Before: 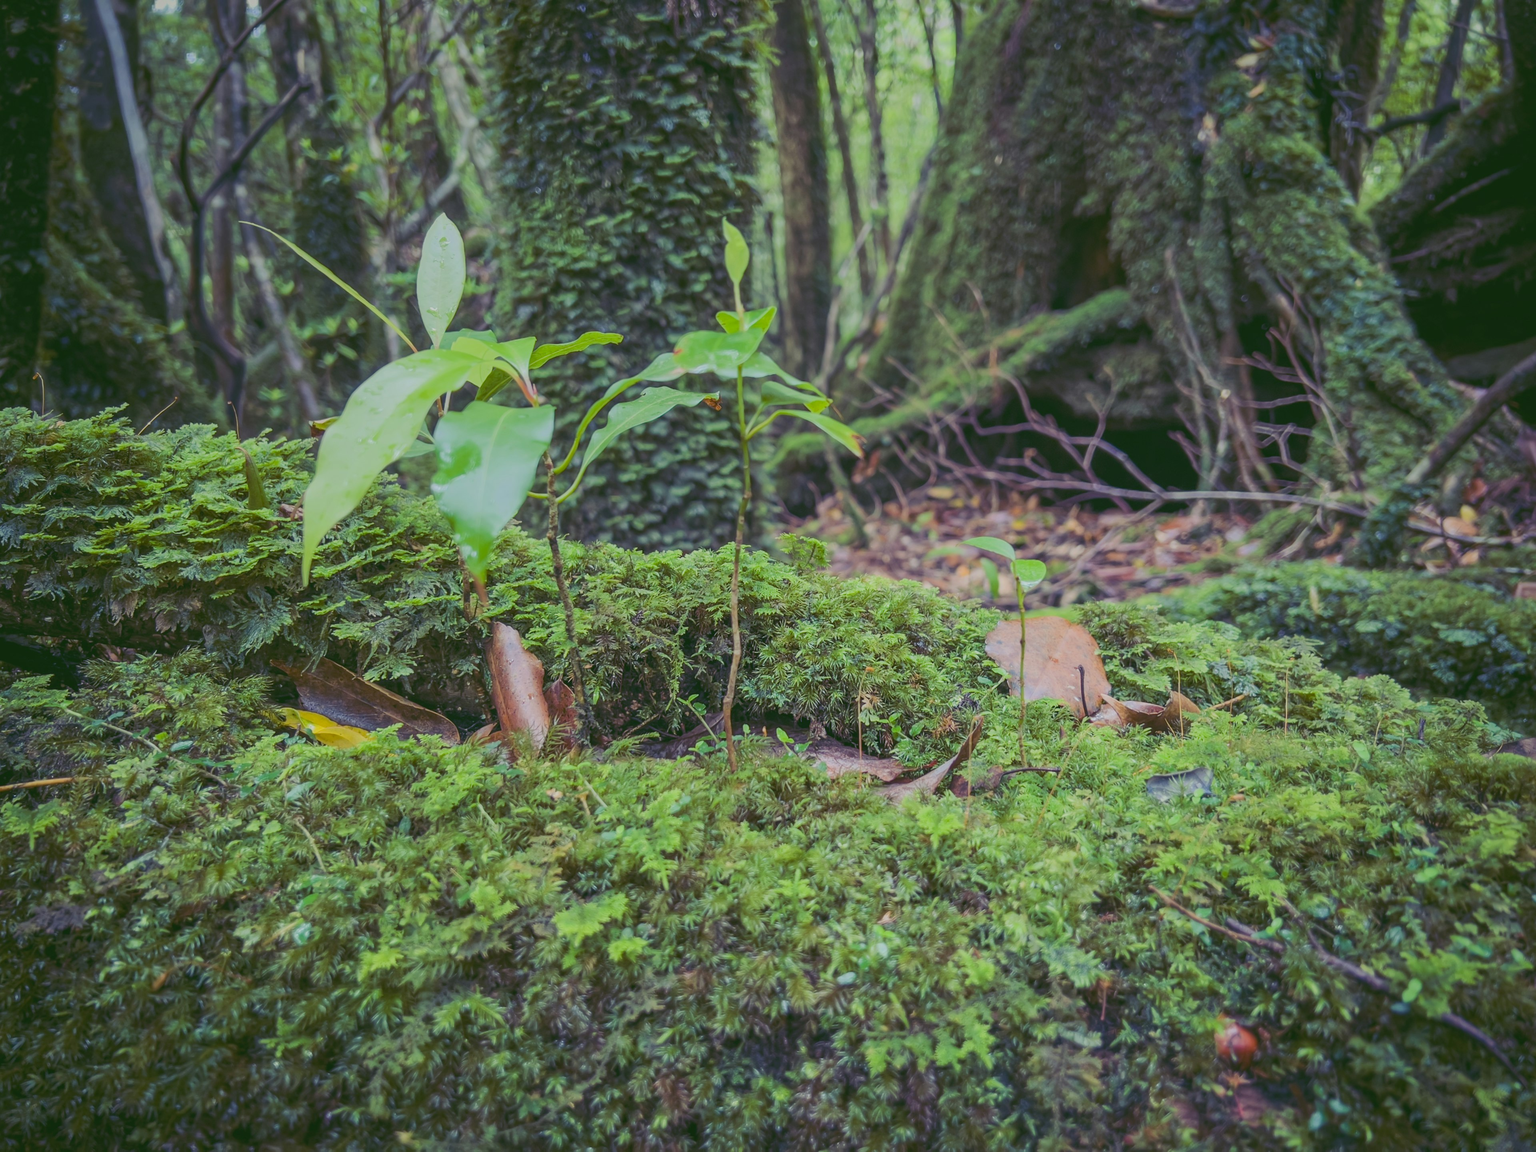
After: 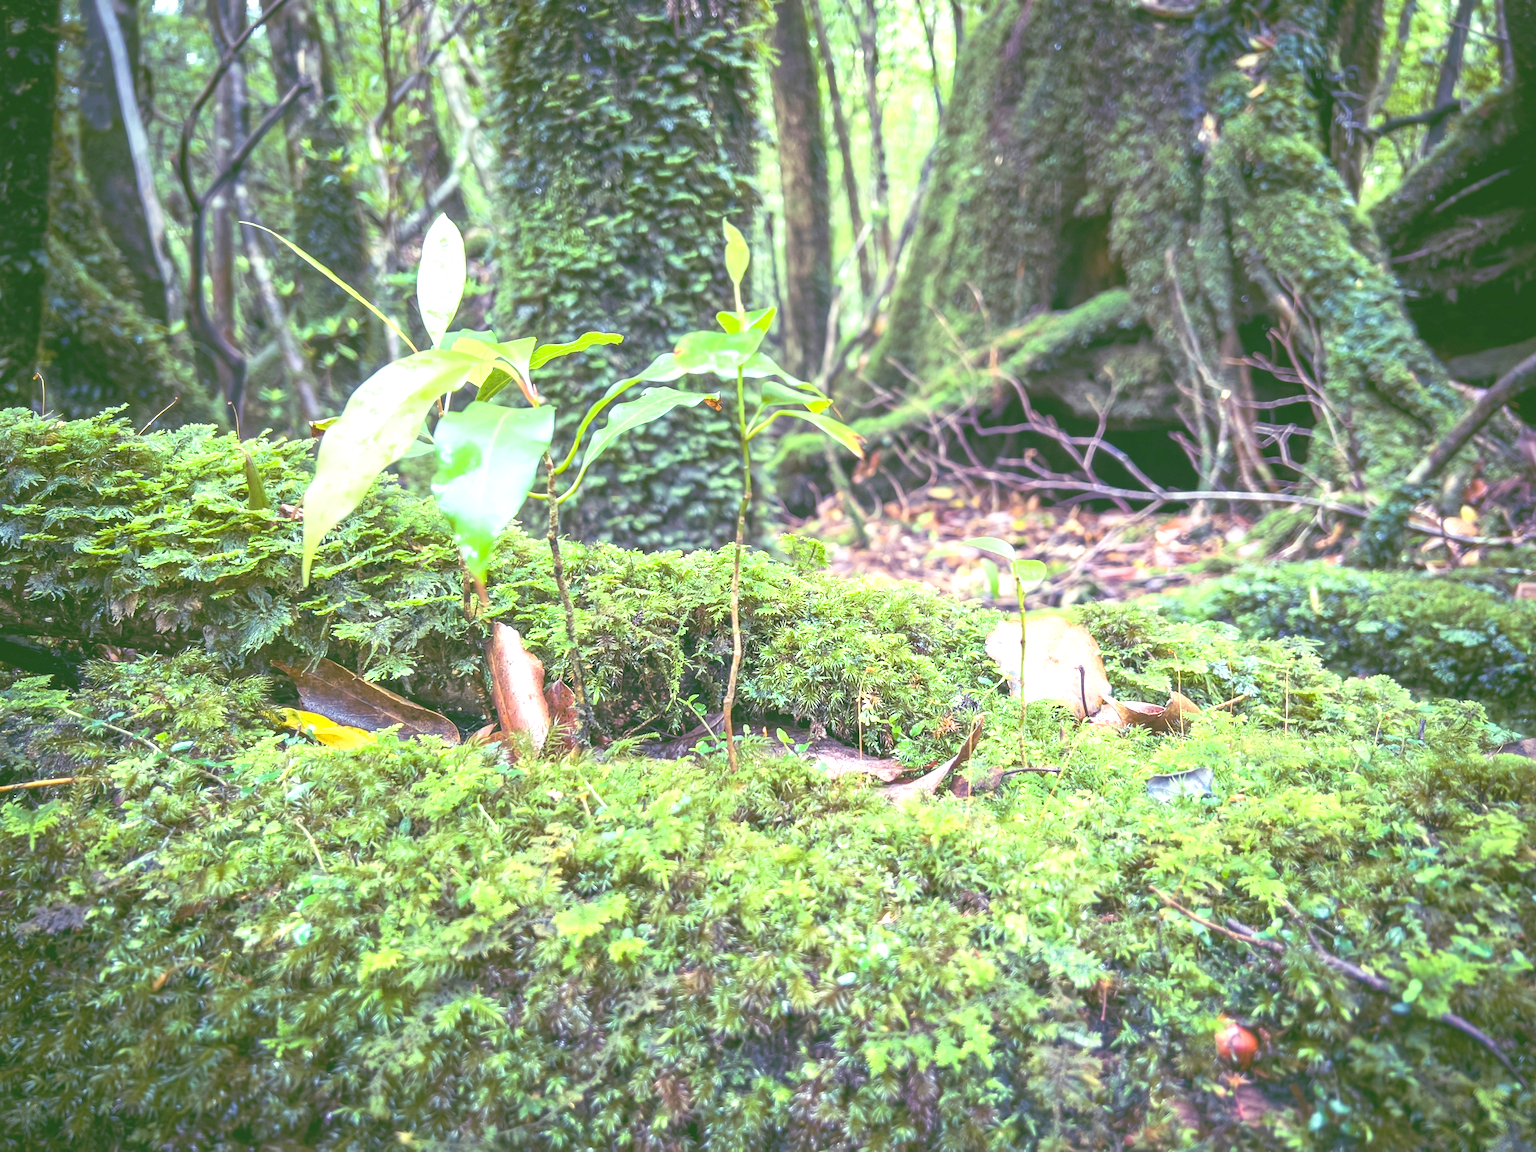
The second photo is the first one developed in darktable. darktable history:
exposure: black level correction 0, exposure 1.576 EV, compensate exposure bias true, compensate highlight preservation false
